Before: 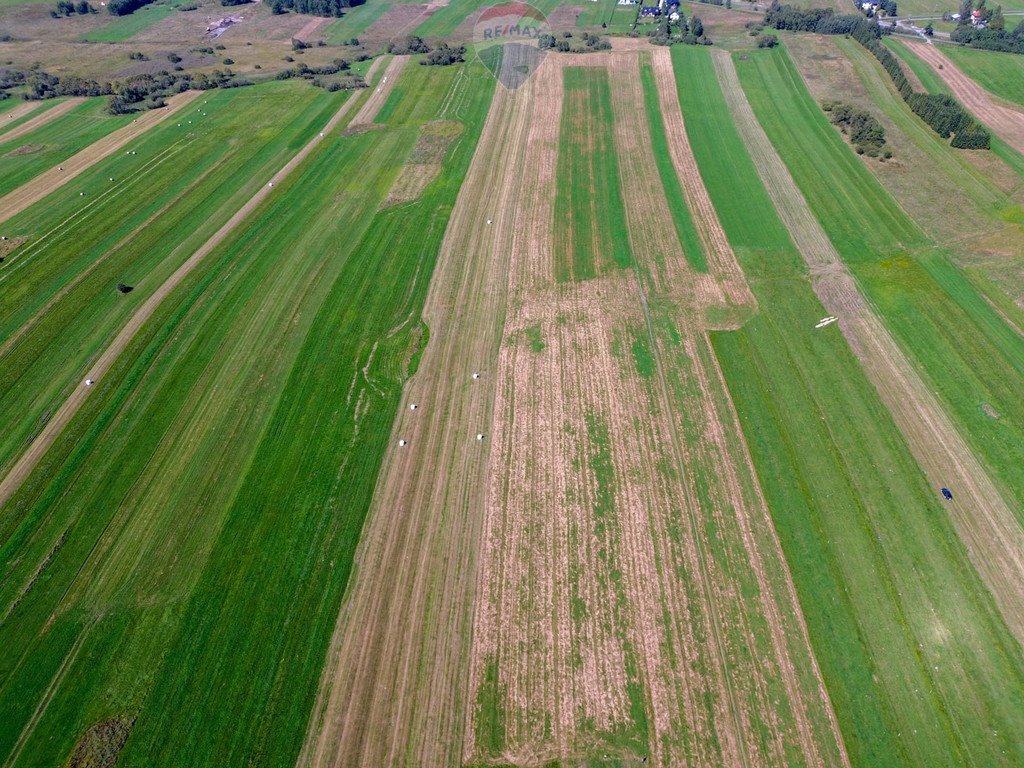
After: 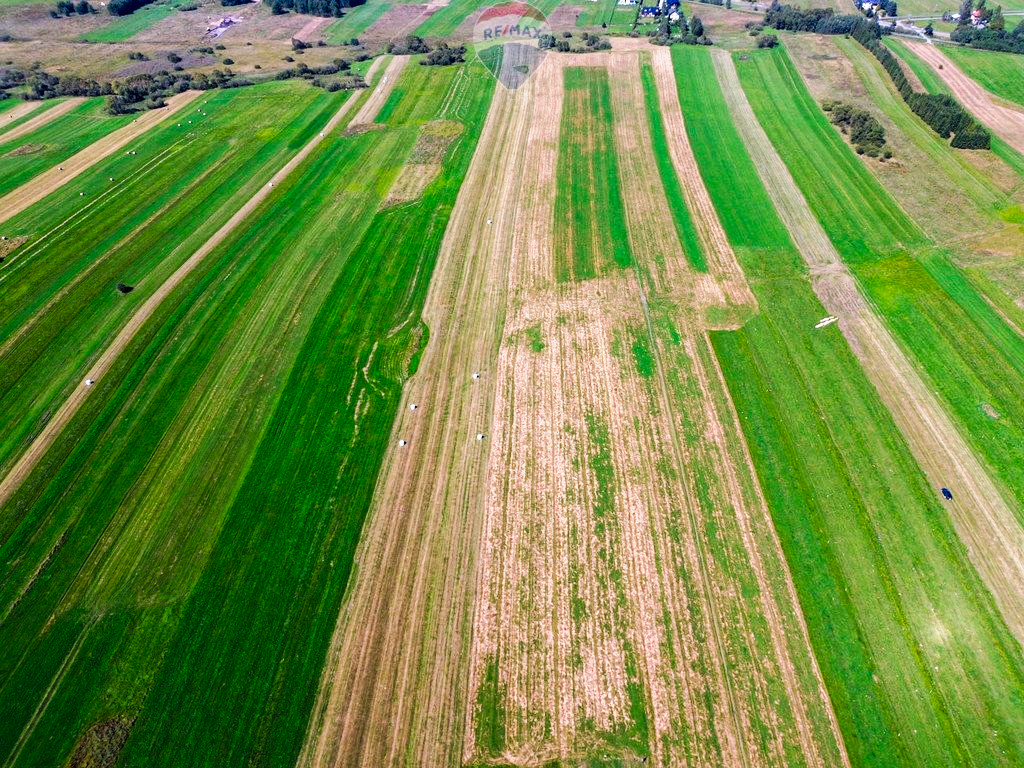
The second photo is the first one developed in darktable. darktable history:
tone curve: curves: ch0 [(0, 0) (0.187, 0.12) (0.384, 0.363) (0.577, 0.681) (0.735, 0.881) (0.864, 0.959) (1, 0.987)]; ch1 [(0, 0) (0.402, 0.36) (0.476, 0.466) (0.501, 0.501) (0.518, 0.514) (0.564, 0.614) (0.614, 0.664) (0.741, 0.829) (1, 1)]; ch2 [(0, 0) (0.429, 0.387) (0.483, 0.481) (0.503, 0.501) (0.522, 0.533) (0.564, 0.605) (0.615, 0.697) (0.702, 0.774) (1, 0.895)], preserve colors none
